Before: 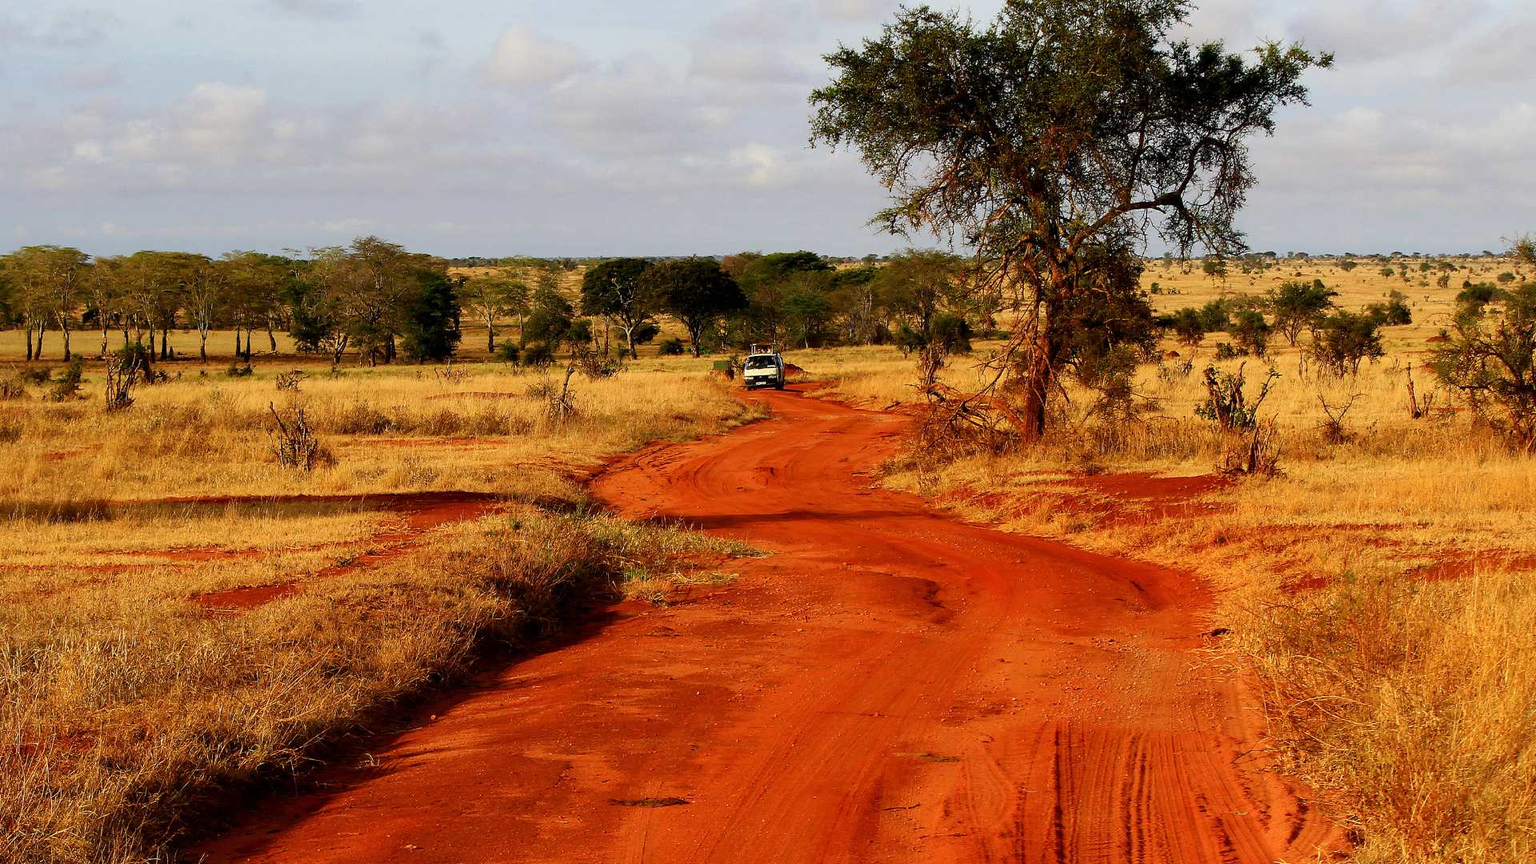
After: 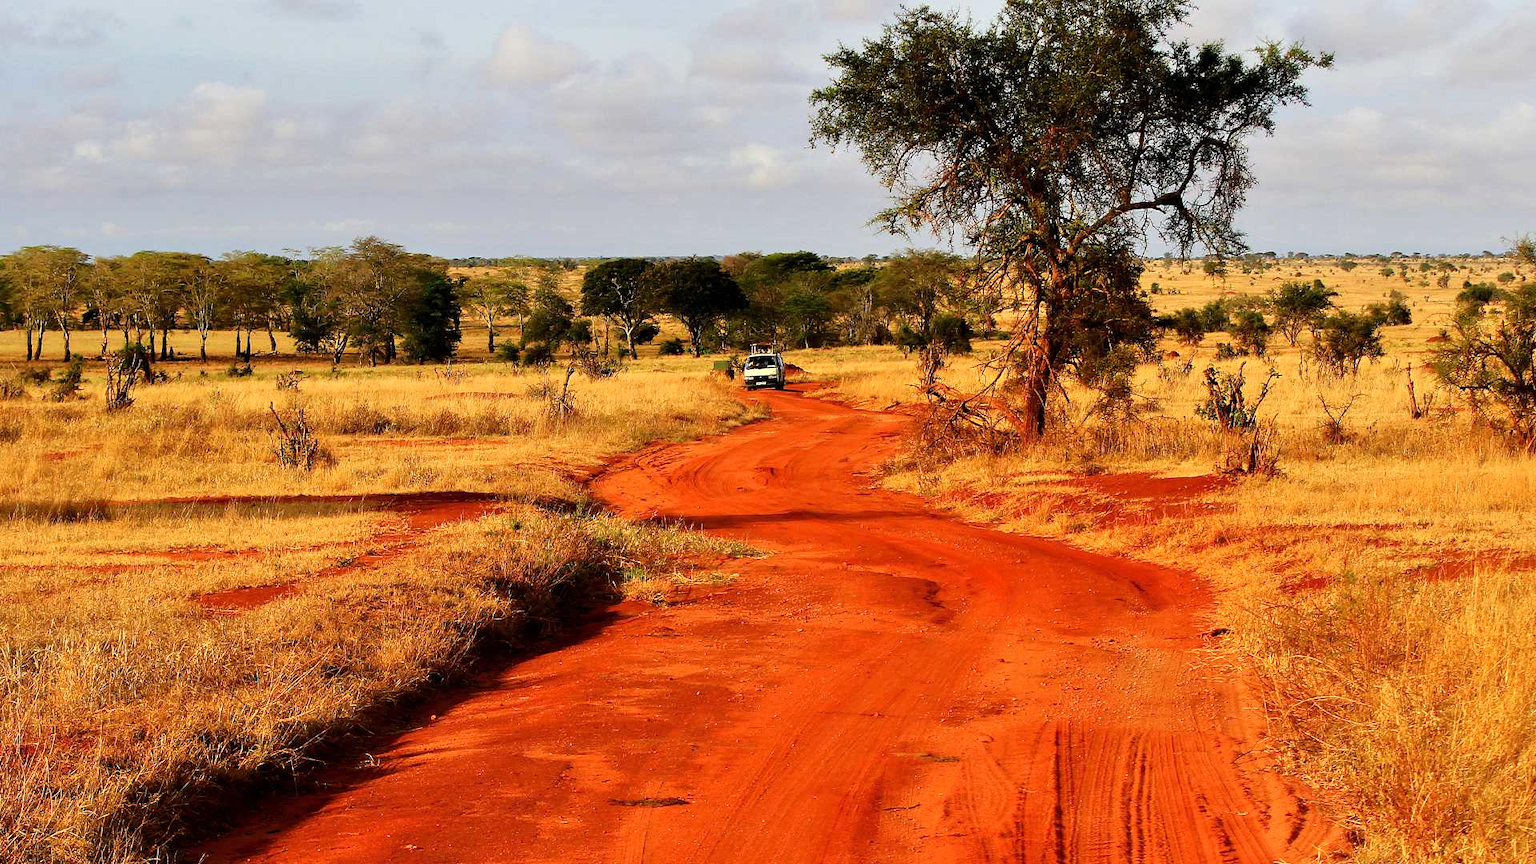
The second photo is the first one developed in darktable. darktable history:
tone equalizer: -8 EV 0.006 EV, -7 EV -0.015 EV, -6 EV 0.043 EV, -5 EV 0.048 EV, -4 EV 0.254 EV, -3 EV 0.677 EV, -2 EV 0.558 EV, -1 EV 0.209 EV, +0 EV 0.021 EV, mask exposure compensation -0.492 EV
